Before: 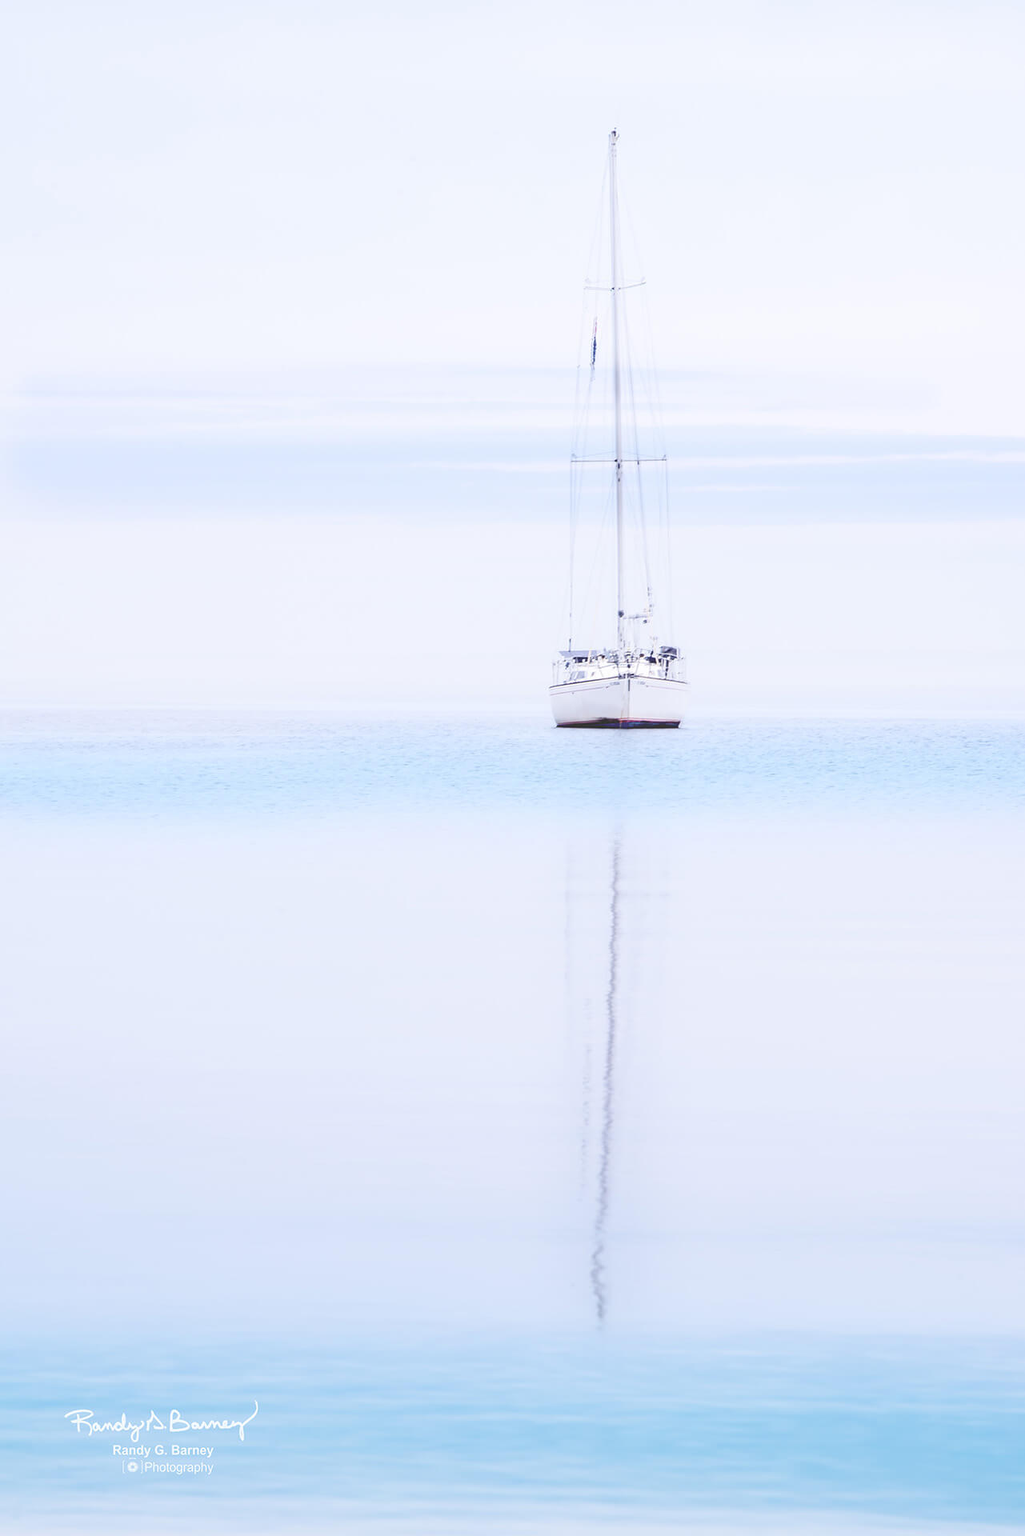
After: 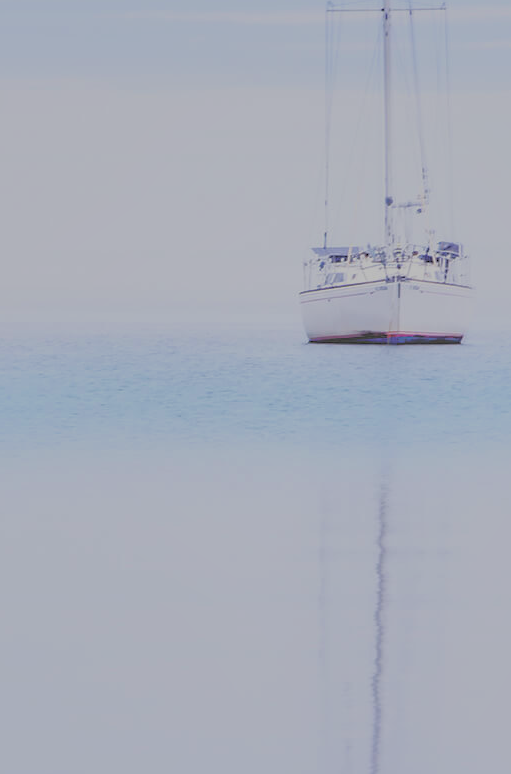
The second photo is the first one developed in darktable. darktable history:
exposure: black level correction -0.015, exposure -0.504 EV, compensate exposure bias true, compensate highlight preservation false
color correction: highlights a* -0.138, highlights b* 0.14
levels: levels [0.093, 0.434, 0.988]
shadows and highlights: shadows 39.83, highlights -59.99
filmic rgb: black relative exposure -7.65 EV, white relative exposure 4.56 EV, hardness 3.61, add noise in highlights 0.001, color science v3 (2019), use custom middle-gray values true, contrast in highlights soft
crop: left 30.273%, top 29.499%, right 29.822%, bottom 30.165%
